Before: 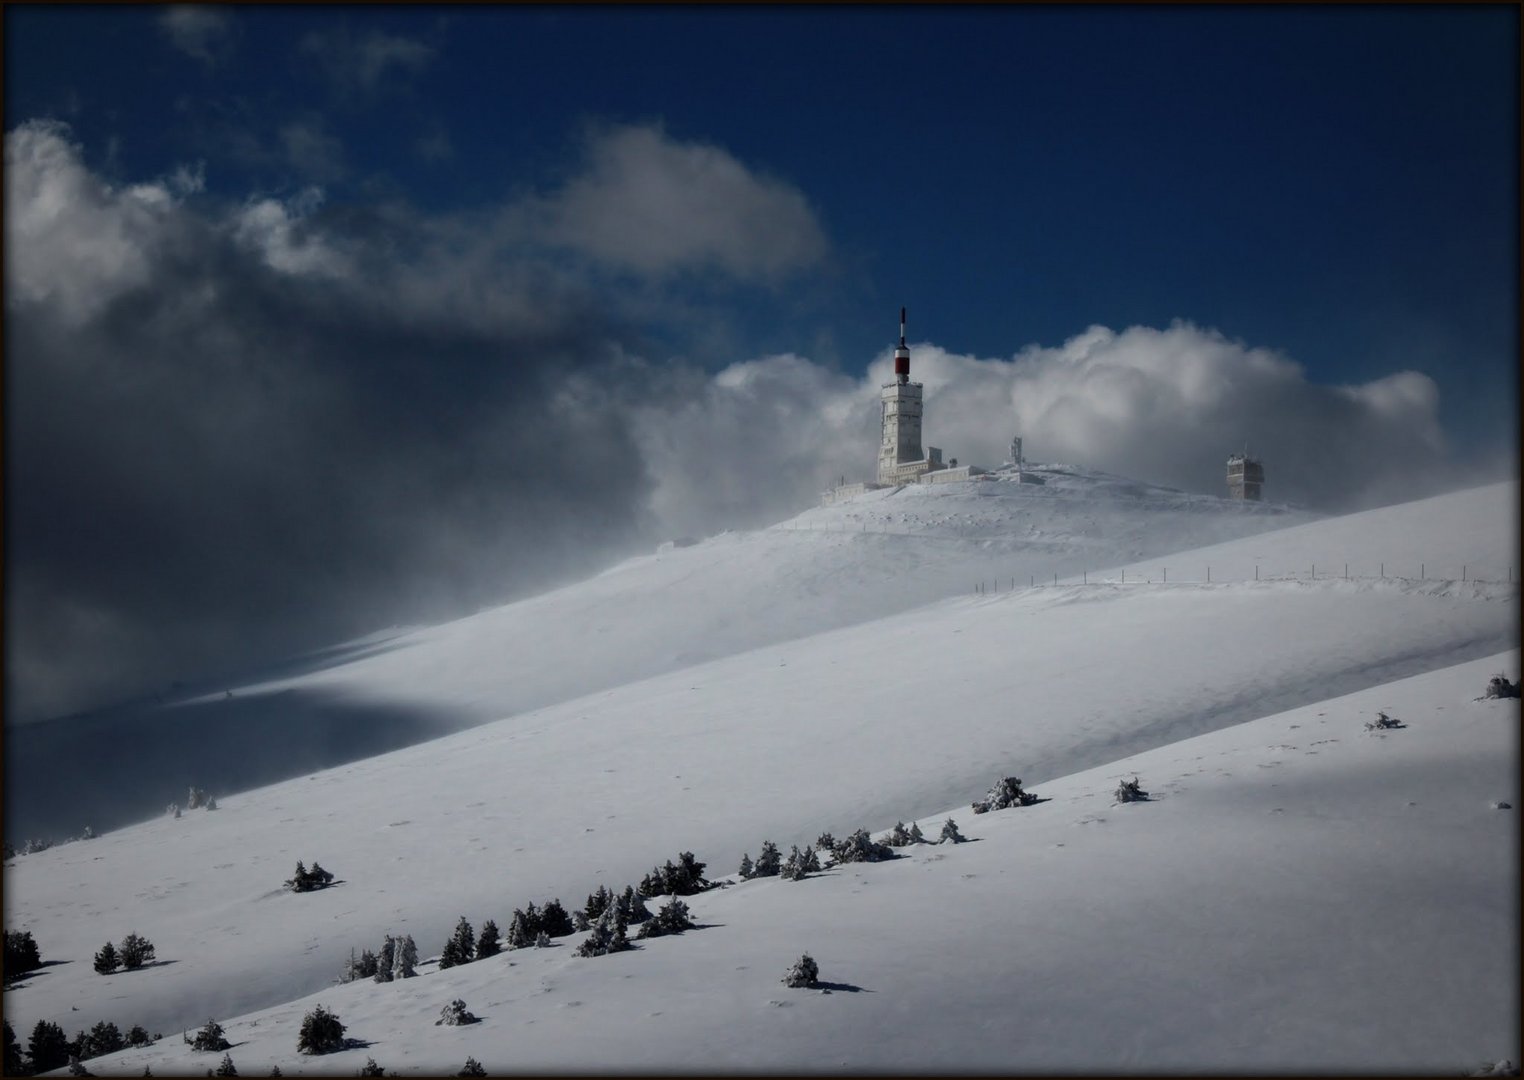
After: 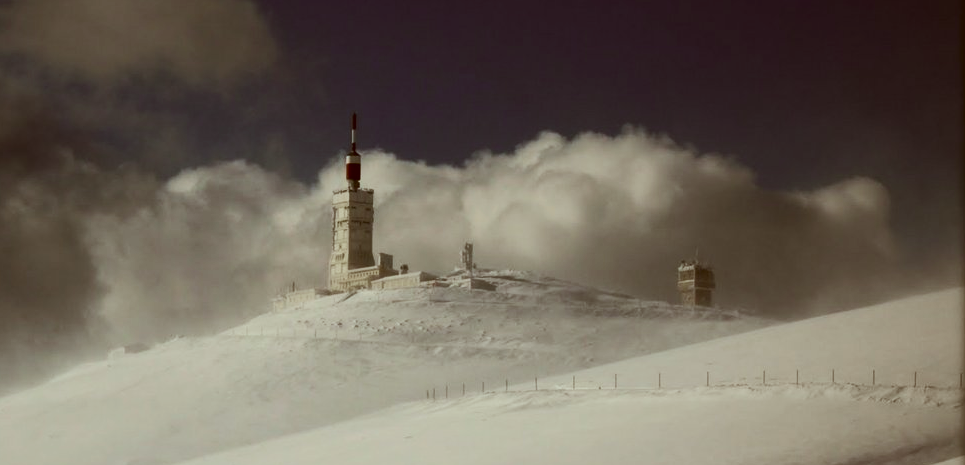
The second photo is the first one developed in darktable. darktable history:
tone equalizer: edges refinement/feathering 500, mask exposure compensation -1.24 EV, preserve details no
color correction: highlights a* -5.16, highlights b* 9.8, shadows a* 9.96, shadows b* 24.72
tone curve: curves: ch0 [(0, 0) (0.003, 0.005) (0.011, 0.011) (0.025, 0.022) (0.044, 0.035) (0.069, 0.051) (0.1, 0.073) (0.136, 0.106) (0.177, 0.147) (0.224, 0.195) (0.277, 0.253) (0.335, 0.315) (0.399, 0.388) (0.468, 0.488) (0.543, 0.586) (0.623, 0.685) (0.709, 0.764) (0.801, 0.838) (0.898, 0.908) (1, 1)], color space Lab, independent channels, preserve colors none
crop: left 36.044%, top 17.969%, right 0.574%, bottom 38.917%
